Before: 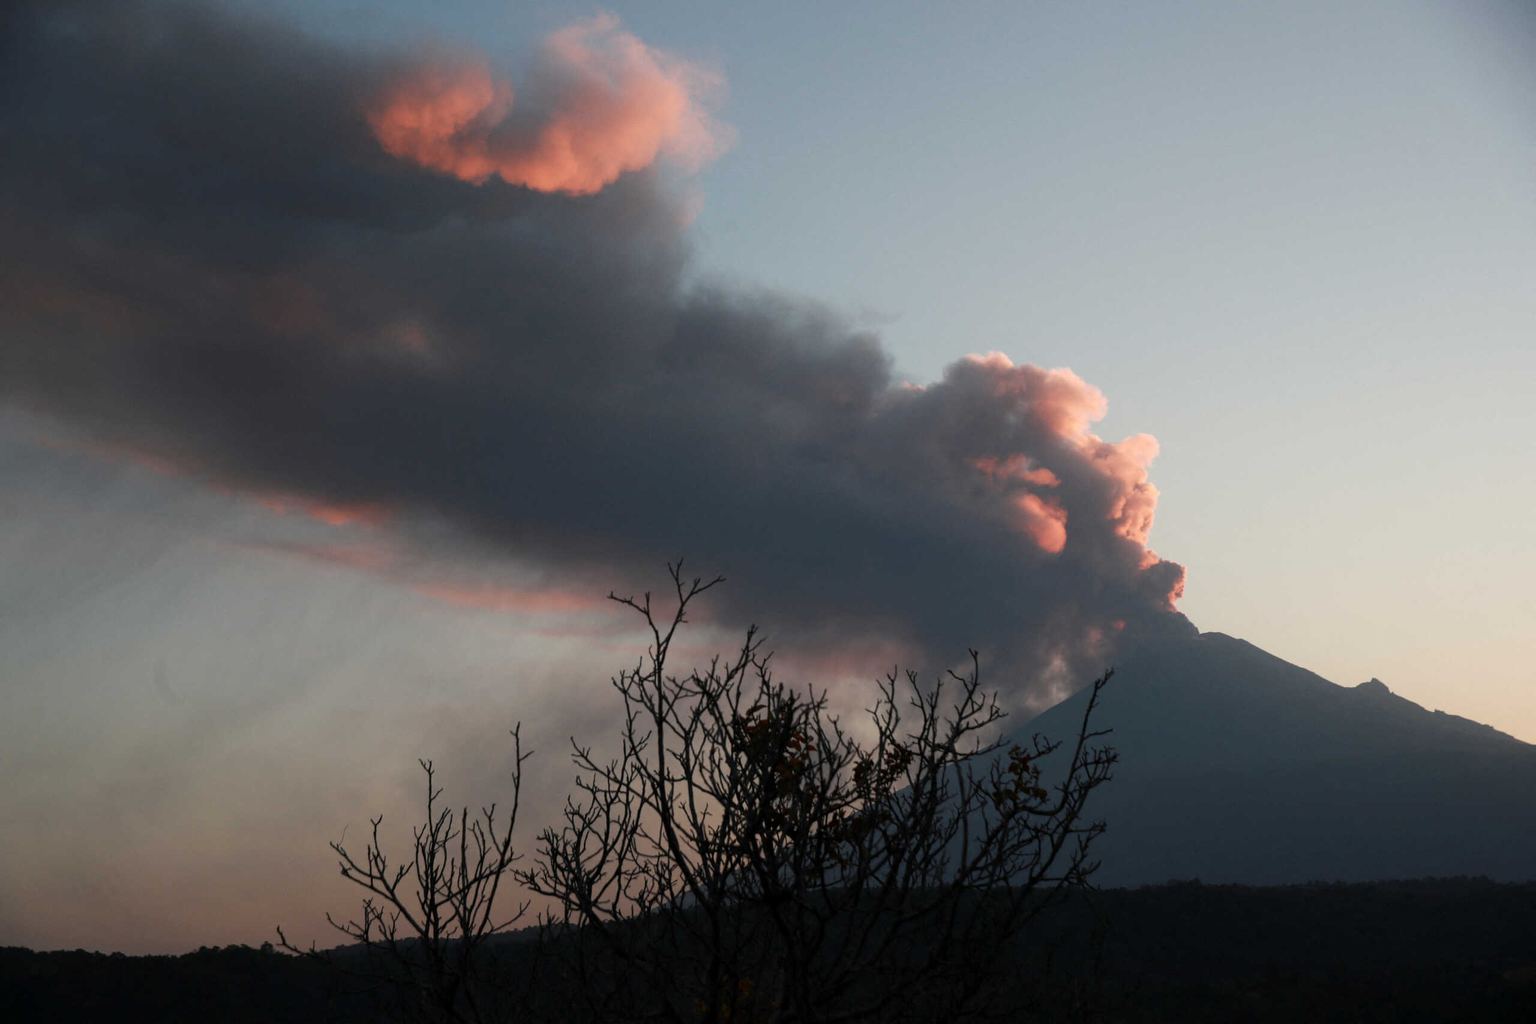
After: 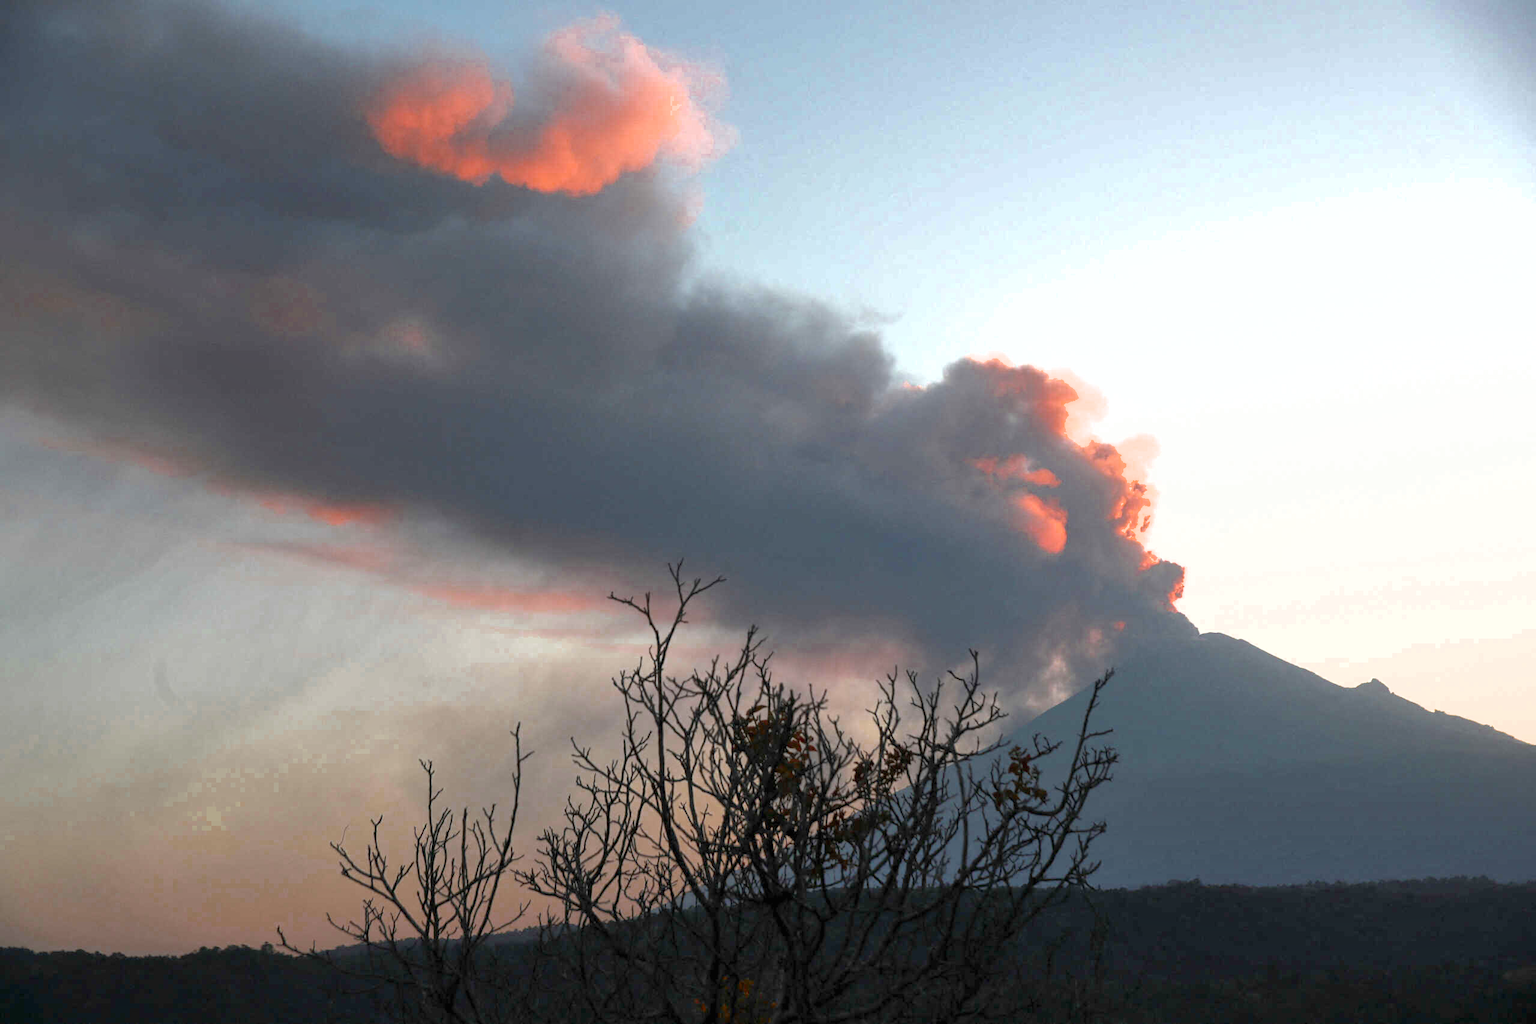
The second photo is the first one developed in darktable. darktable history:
shadows and highlights: highlights color adjustment 49.55%
exposure: black level correction 0, exposure 1.107 EV, compensate highlight preservation false
color zones: curves: ch0 [(0.11, 0.396) (0.195, 0.36) (0.25, 0.5) (0.303, 0.412) (0.357, 0.544) (0.75, 0.5) (0.967, 0.328)]; ch1 [(0, 0.468) (0.112, 0.512) (0.202, 0.6) (0.25, 0.5) (0.307, 0.352) (0.357, 0.544) (0.75, 0.5) (0.963, 0.524)]
